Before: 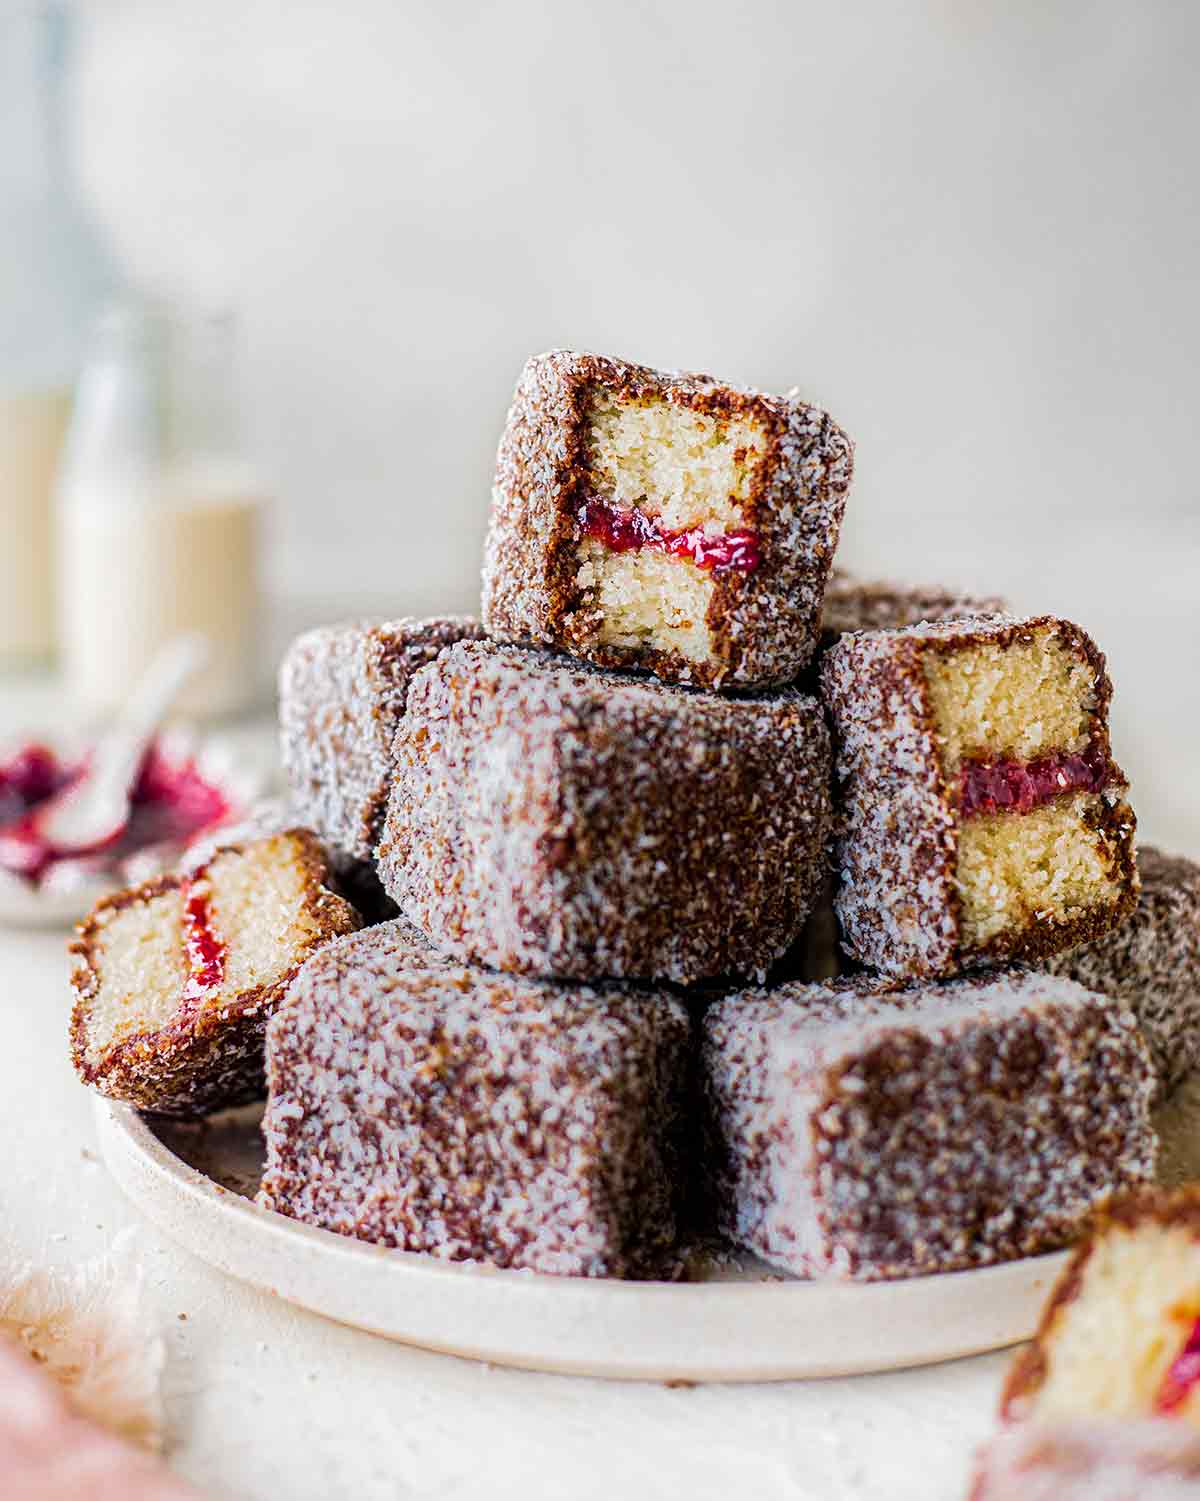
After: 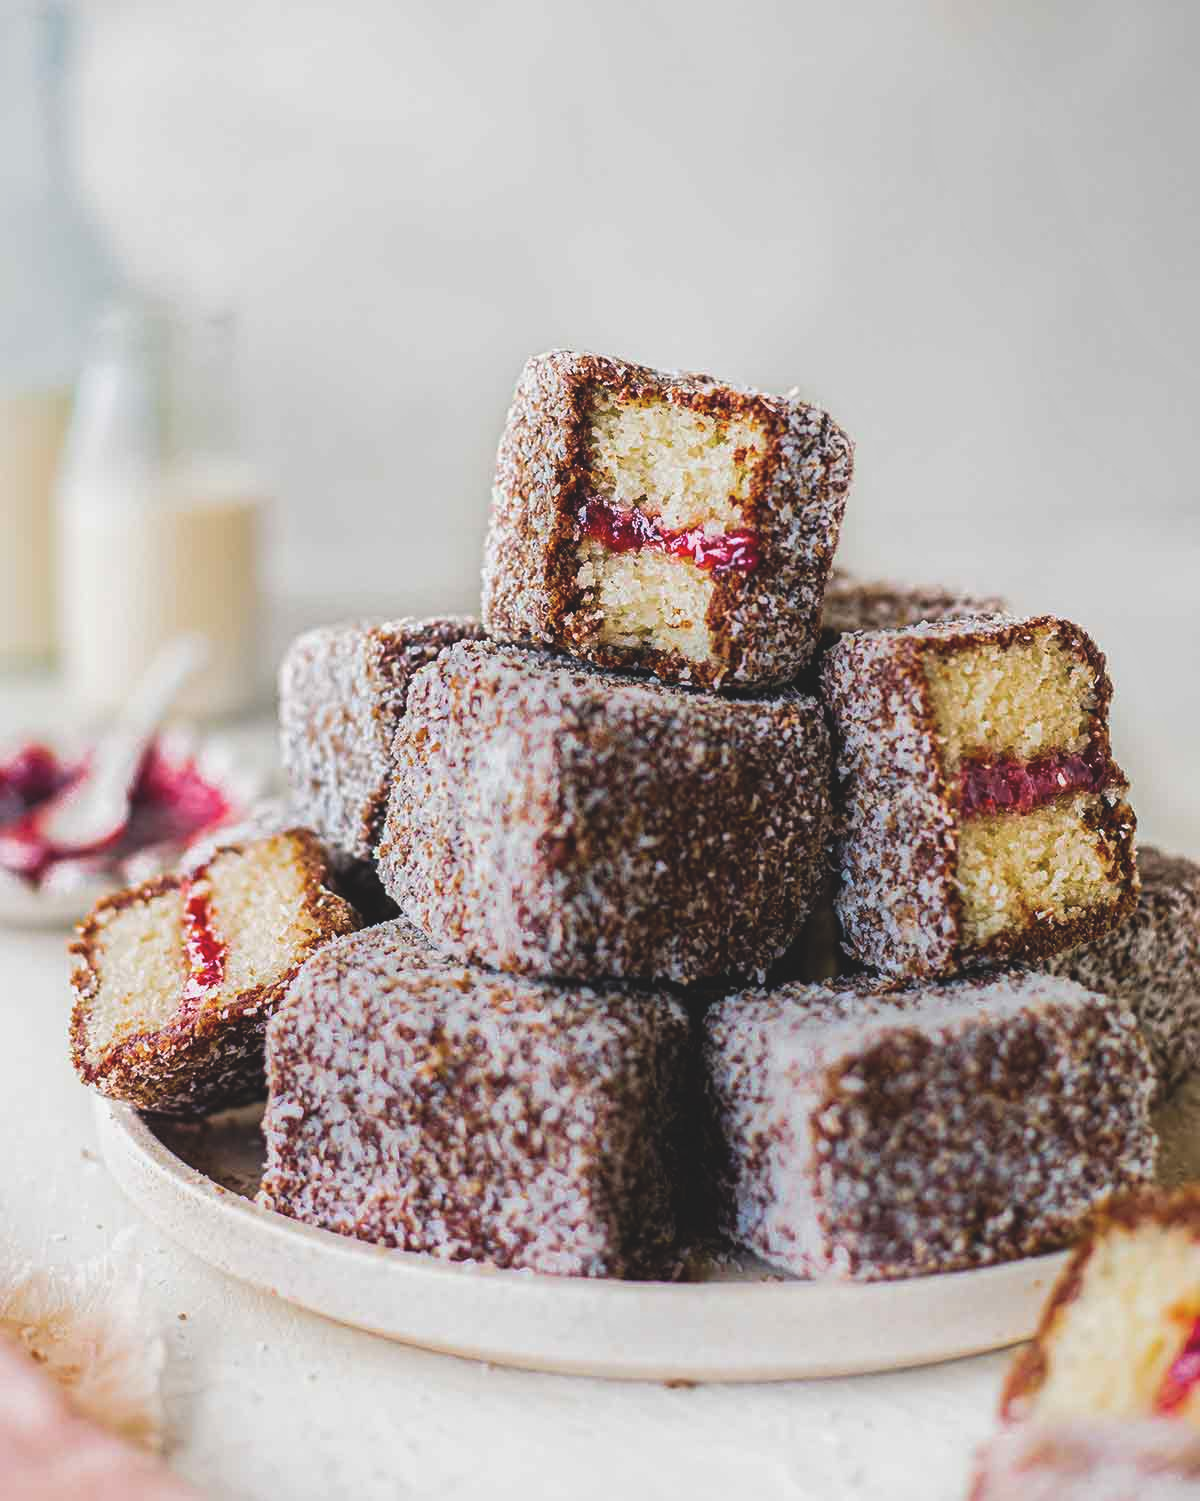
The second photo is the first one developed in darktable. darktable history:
exposure: black level correction -0.015, exposure -0.125 EV, compensate highlight preservation false
tone equalizer: on, module defaults
